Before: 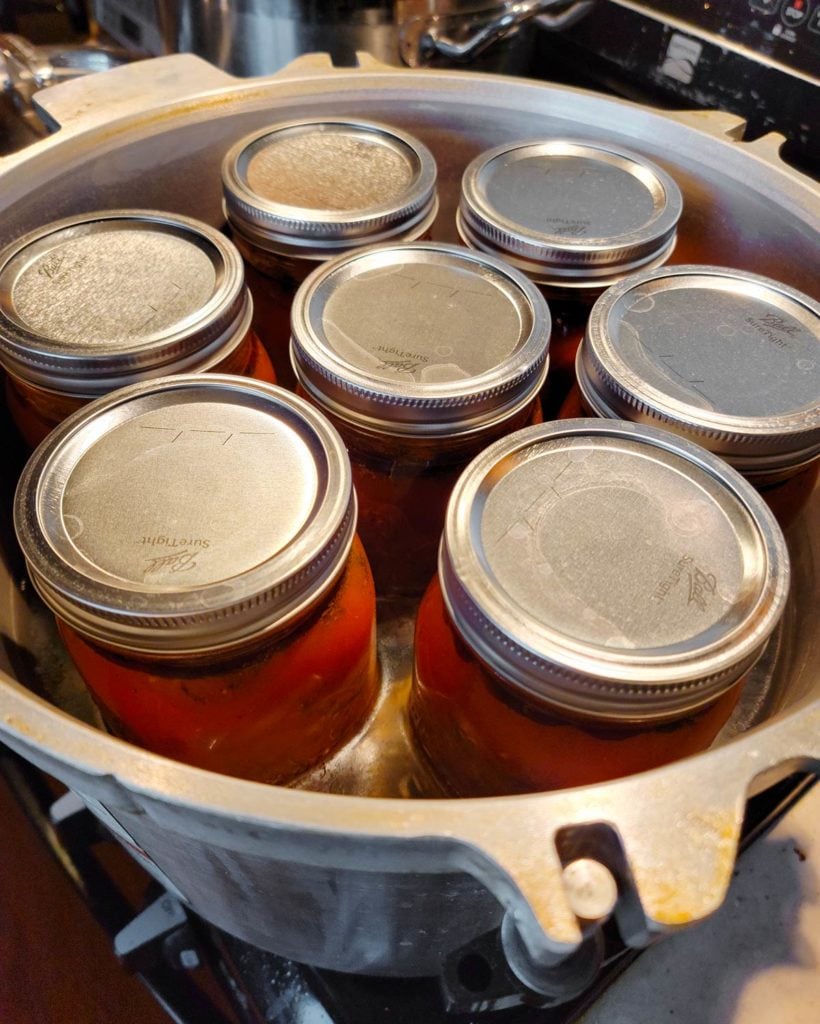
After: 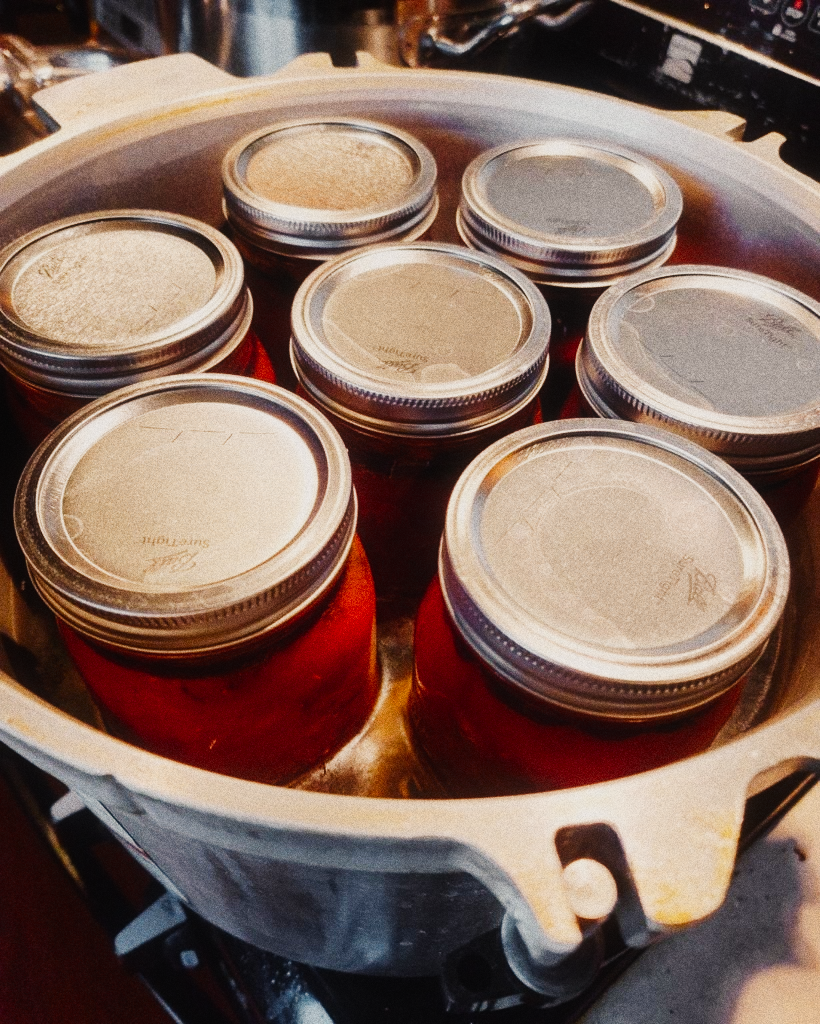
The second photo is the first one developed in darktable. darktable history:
contrast equalizer "negative clarity": octaves 7, y [[0.6 ×6], [0.55 ×6], [0 ×6], [0 ×6], [0 ×6]], mix -0.2
color balance rgb "creative|film": shadows lift › chroma 2%, shadows lift › hue 247.2°, power › chroma 0.3%, power › hue 25.2°, highlights gain › chroma 3%, highlights gain › hue 60°, global offset › luminance 0.75%, perceptual saturation grading › global saturation 20%, perceptual saturation grading › highlights -20%, perceptual saturation grading › shadows 30%, global vibrance 20%
diffuse or sharpen "bloom 10%": radius span 32, 1st order speed 50%, 2nd order speed 50%, 3rd order speed 50%, 4th order speed 50% | blend: blend mode normal, opacity 10%; mask: uniform (no mask)
exposure "_builtin_magic lantern defaults": compensate highlight preservation false
rgb primaries "creative|film": red hue 0.019, red purity 0.907, green hue 0.07, green purity 0.883, blue hue -0.093, blue purity 0.96
sigmoid: contrast 1.6, skew -0.2, preserve hue 0%, red attenuation 0.1, red rotation 0.035, green attenuation 0.1, green rotation -0.017, blue attenuation 0.15, blue rotation -0.052, base primaries Rec2020
tone equalizer "_builtin_contrast tone curve | soft": -8 EV -0.417 EV, -7 EV -0.389 EV, -6 EV -0.333 EV, -5 EV -0.222 EV, -3 EV 0.222 EV, -2 EV 0.333 EV, -1 EV 0.389 EV, +0 EV 0.417 EV, edges refinement/feathering 500, mask exposure compensation -1.57 EV, preserve details no
grain "silver grain": coarseness 0.09 ISO, strength 40%
